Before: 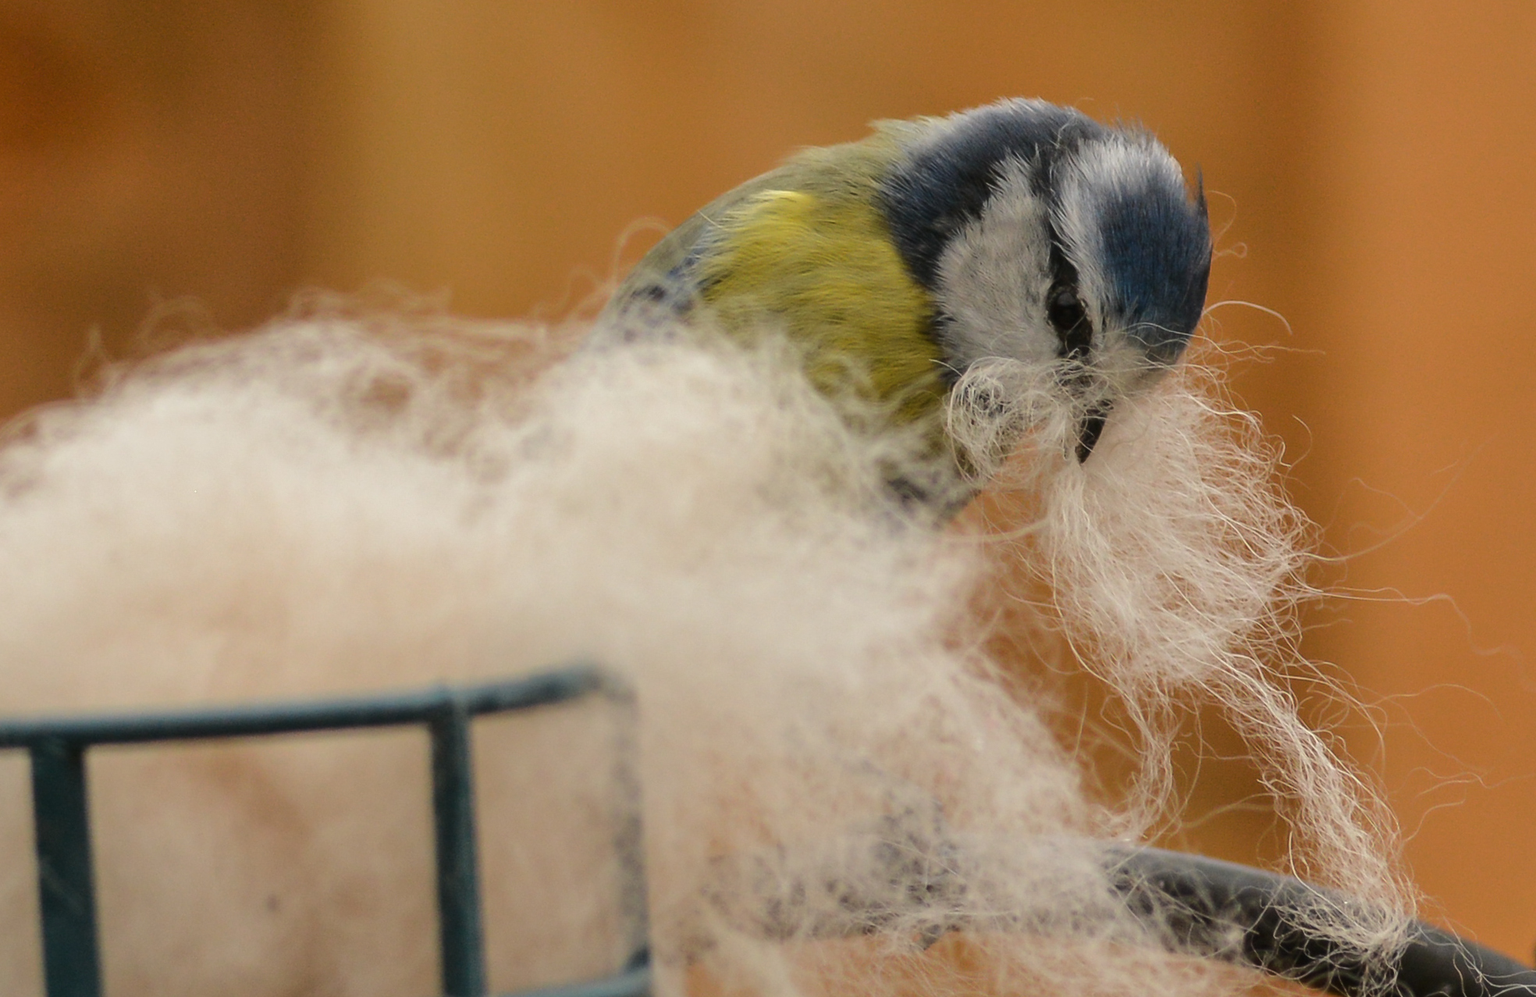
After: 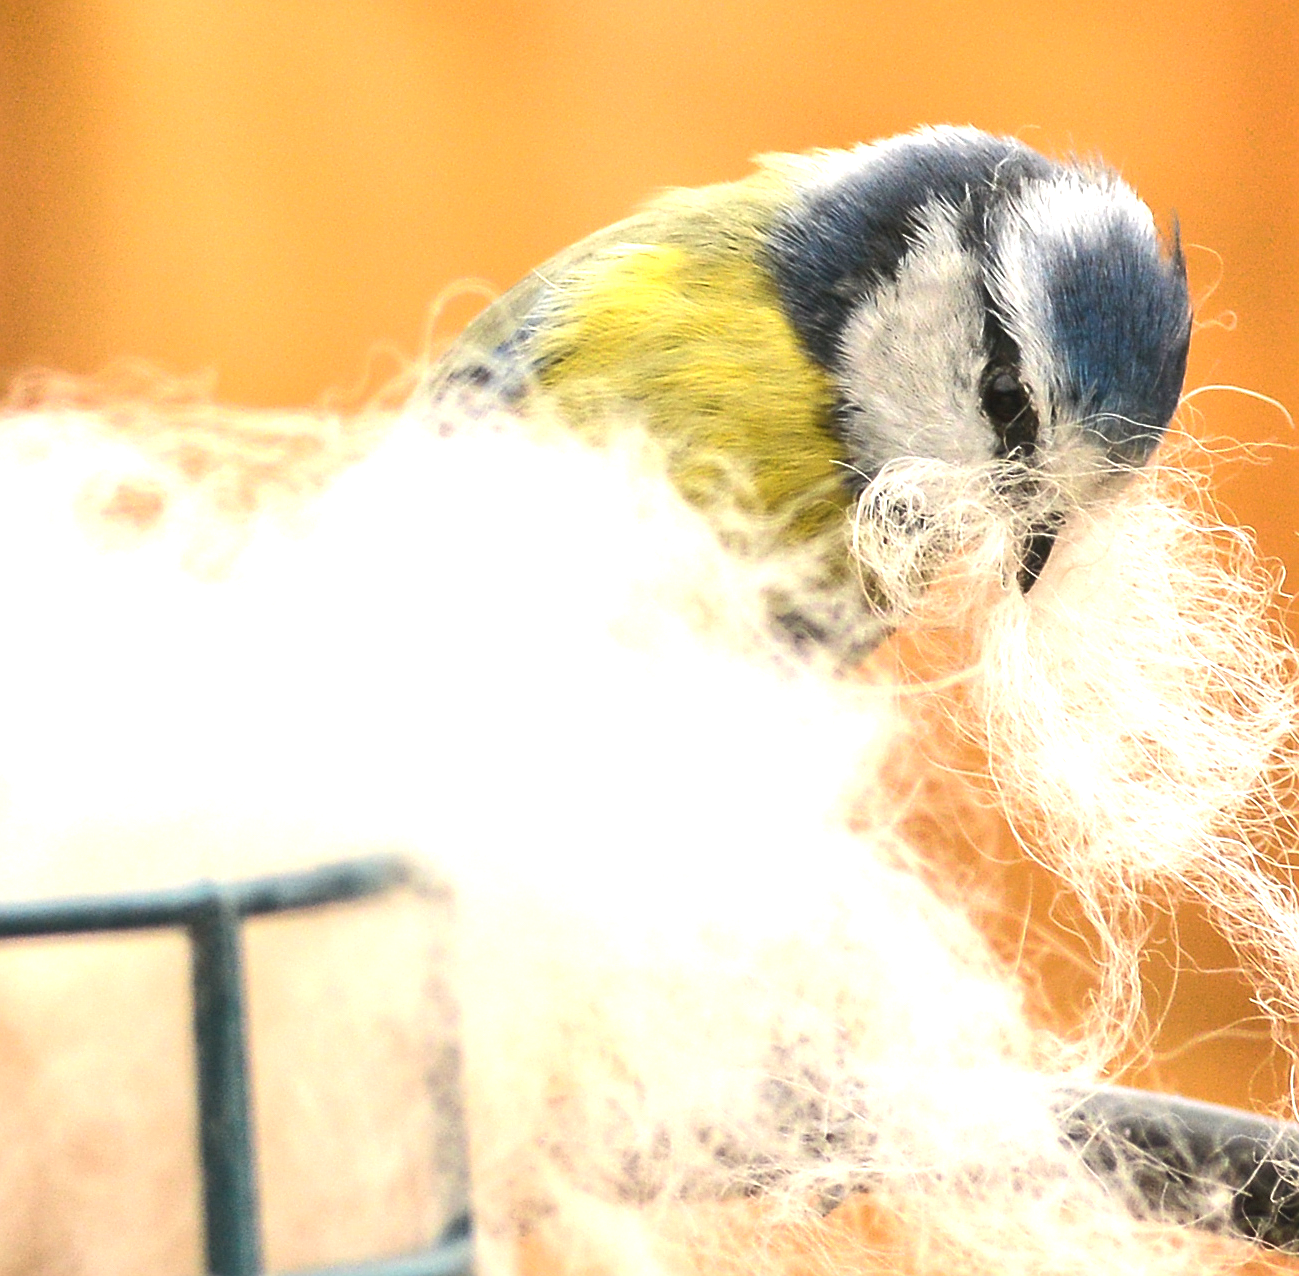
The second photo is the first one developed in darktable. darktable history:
exposure: black level correction 0, exposure 1.675 EV, compensate exposure bias true, compensate highlight preservation false
crop and rotate: left 18.442%, right 15.508%
sharpen: amount 0.478
